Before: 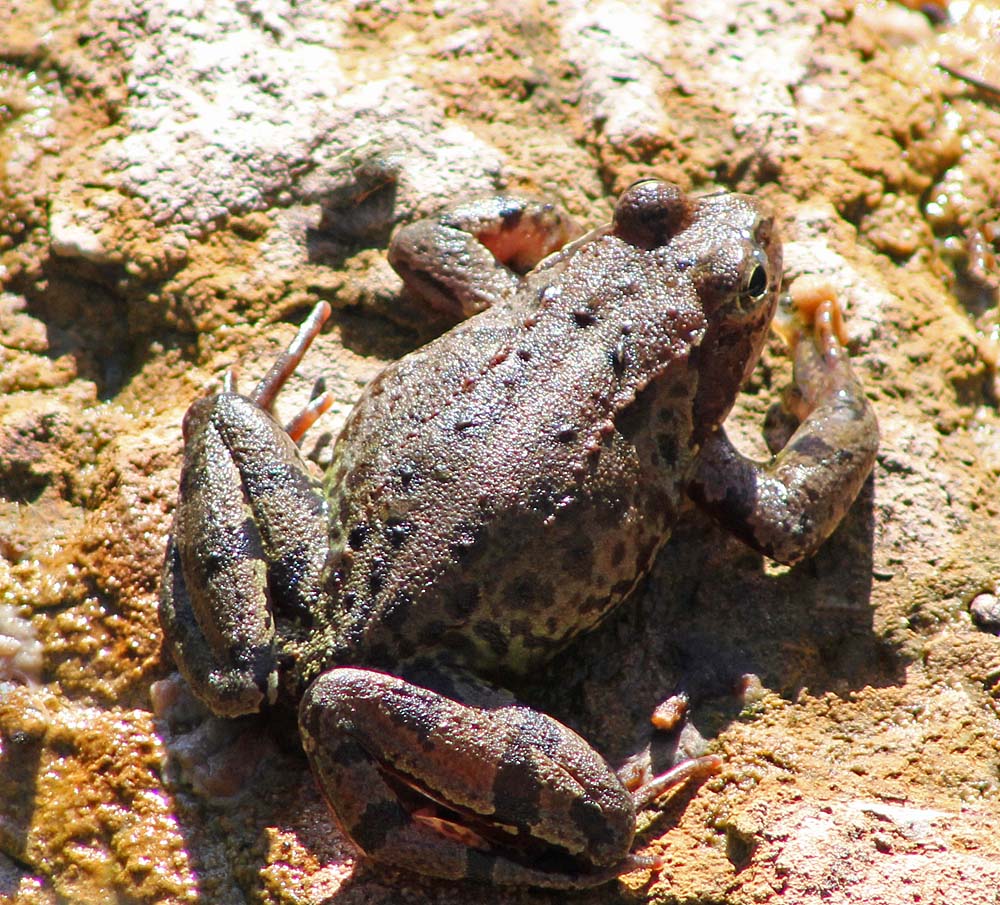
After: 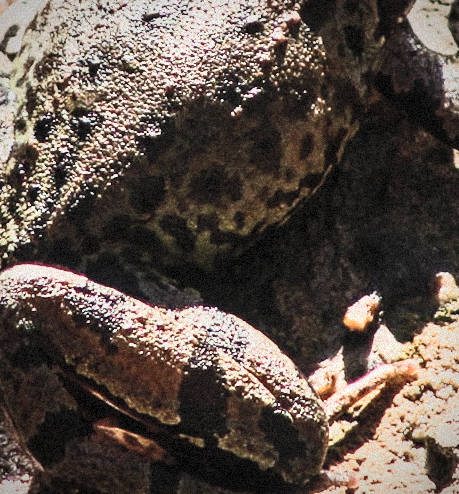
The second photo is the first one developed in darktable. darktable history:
vignetting: fall-off start 79.88%
local contrast: on, module defaults
grain: strength 35%, mid-tones bias 0%
crop: left 29.672%, top 41.786%, right 20.851%, bottom 3.487%
sigmoid: contrast 1.7
contrast brightness saturation: contrast 0.57, brightness 0.57, saturation -0.34
white balance: red 1.045, blue 0.932
rotate and perspective: rotation 0.215°, lens shift (vertical) -0.139, crop left 0.069, crop right 0.939, crop top 0.002, crop bottom 0.996
